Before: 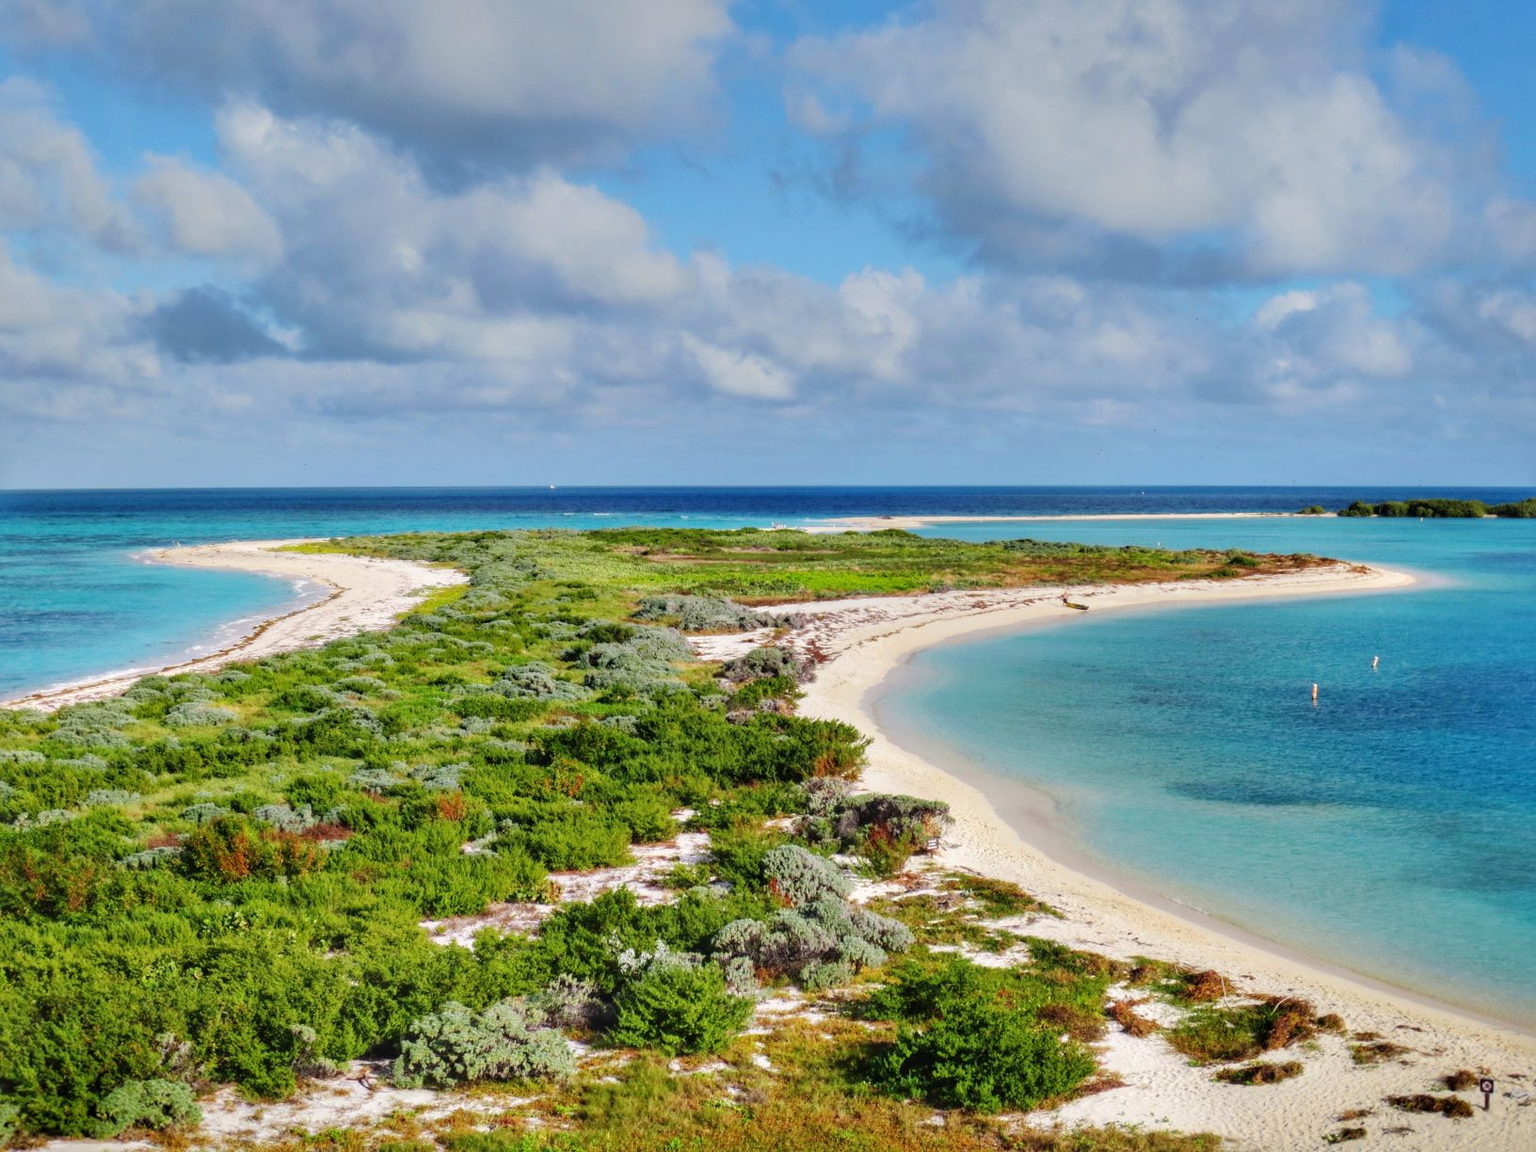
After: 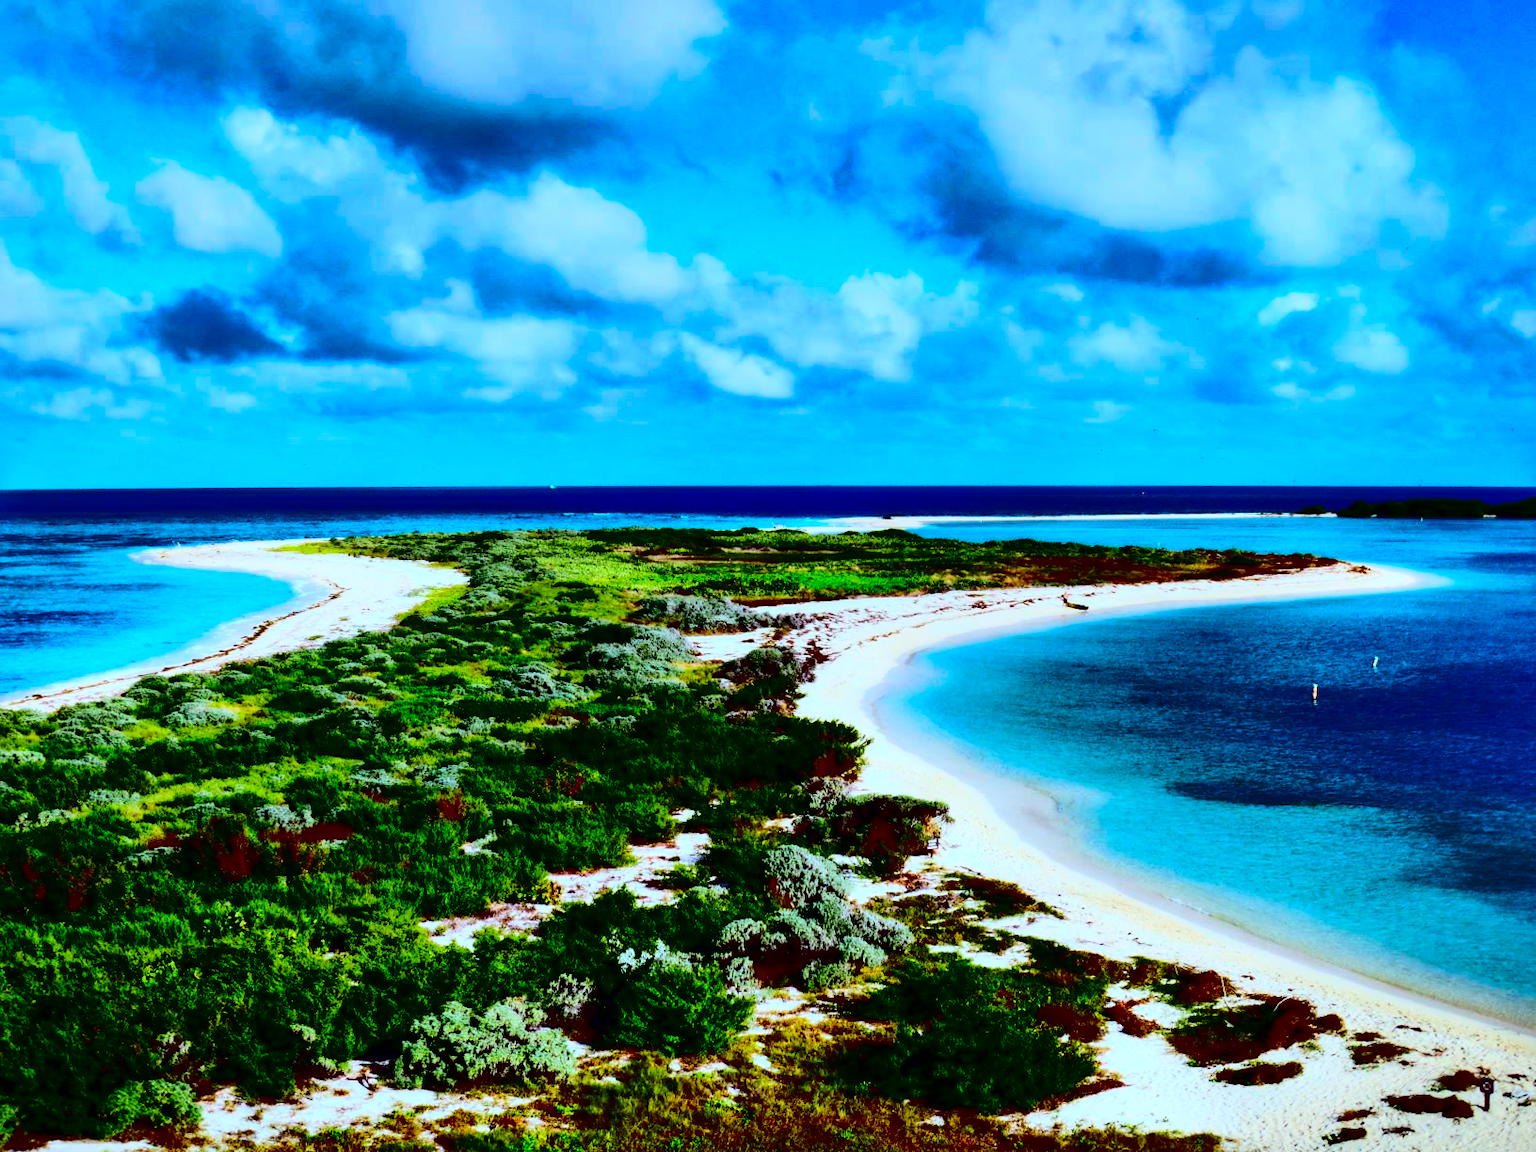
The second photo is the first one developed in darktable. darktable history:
contrast brightness saturation: contrast 0.77, brightness -1, saturation 1
white balance: red 0.967, blue 1.049
color correction: highlights a* -10.69, highlights b* -19.19
contrast equalizer: octaves 7, y [[0.502, 0.505, 0.512, 0.529, 0.564, 0.588], [0.5 ×6], [0.502, 0.505, 0.512, 0.529, 0.564, 0.588], [0, 0.001, 0.001, 0.004, 0.008, 0.011], [0, 0.001, 0.001, 0.004, 0.008, 0.011]], mix -1
